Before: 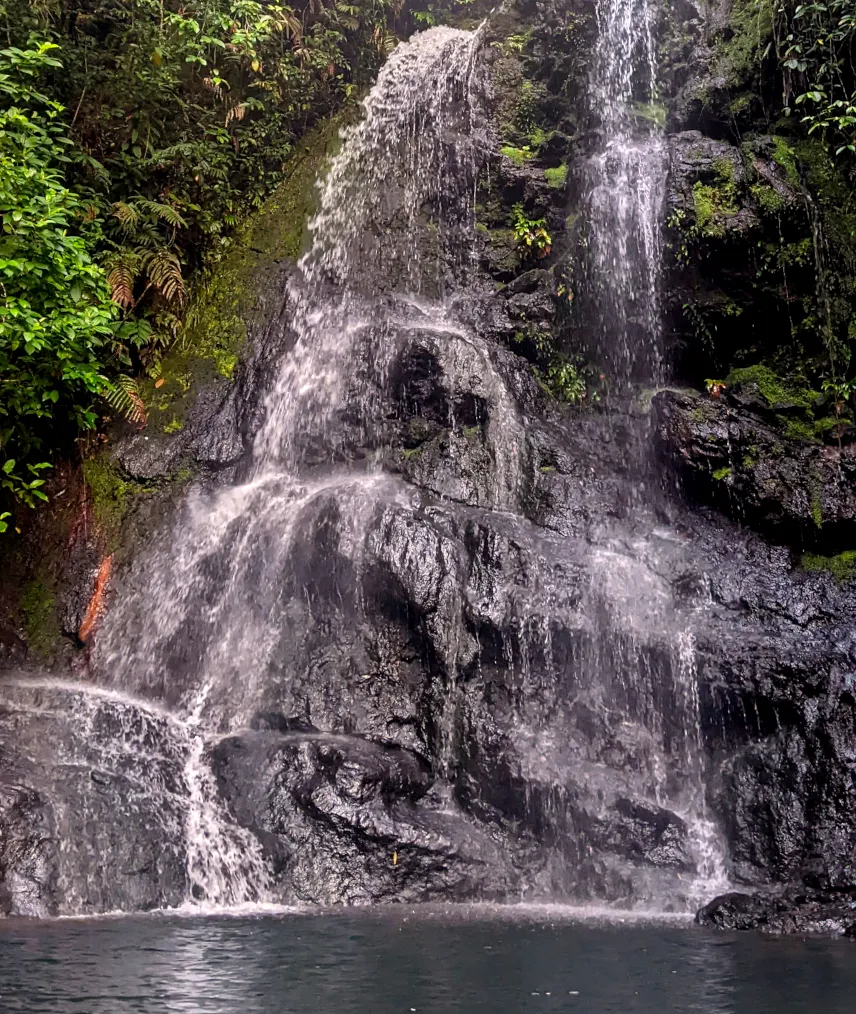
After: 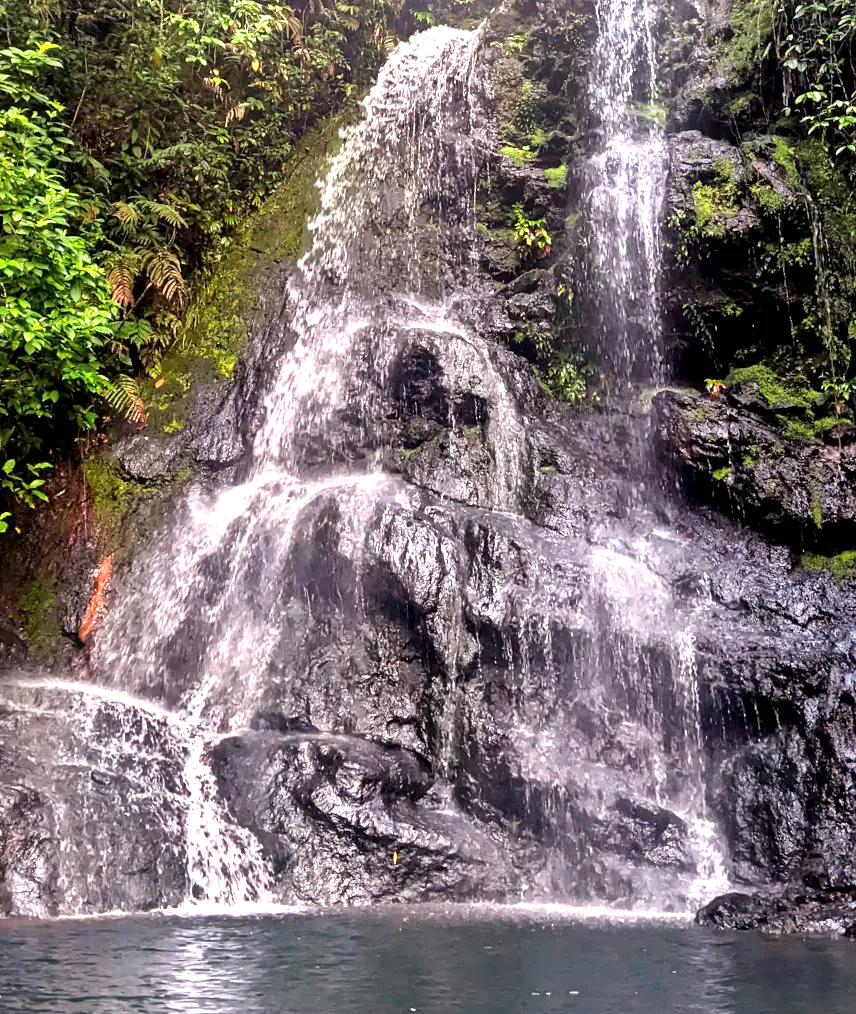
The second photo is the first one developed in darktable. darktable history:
exposure: exposure 1 EV, compensate highlight preservation false
shadows and highlights: white point adjustment 0.1, highlights -70, soften with gaussian
